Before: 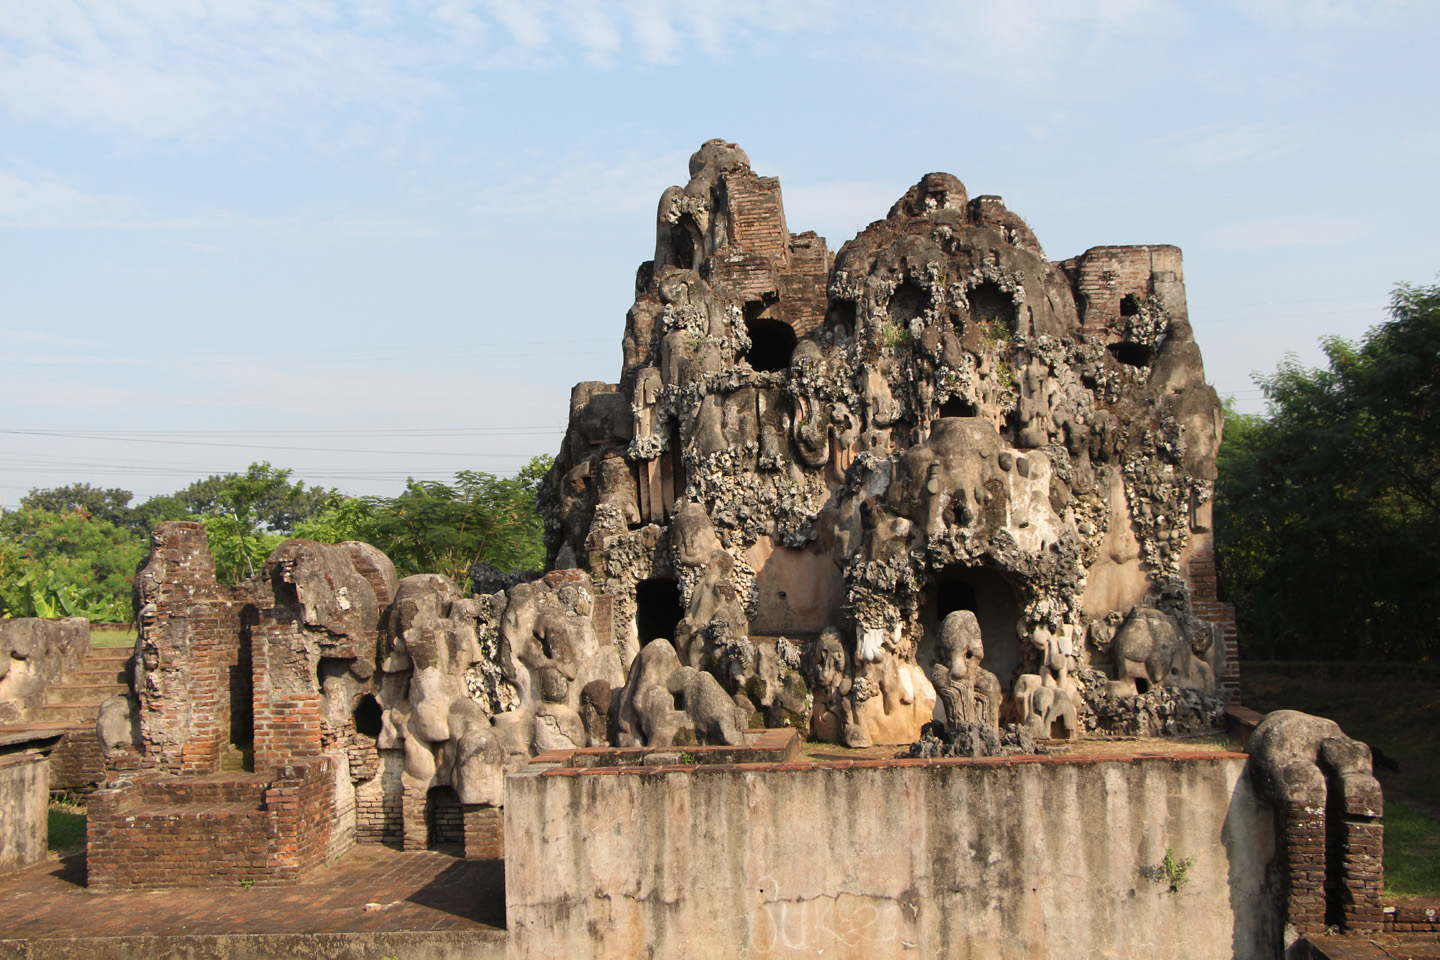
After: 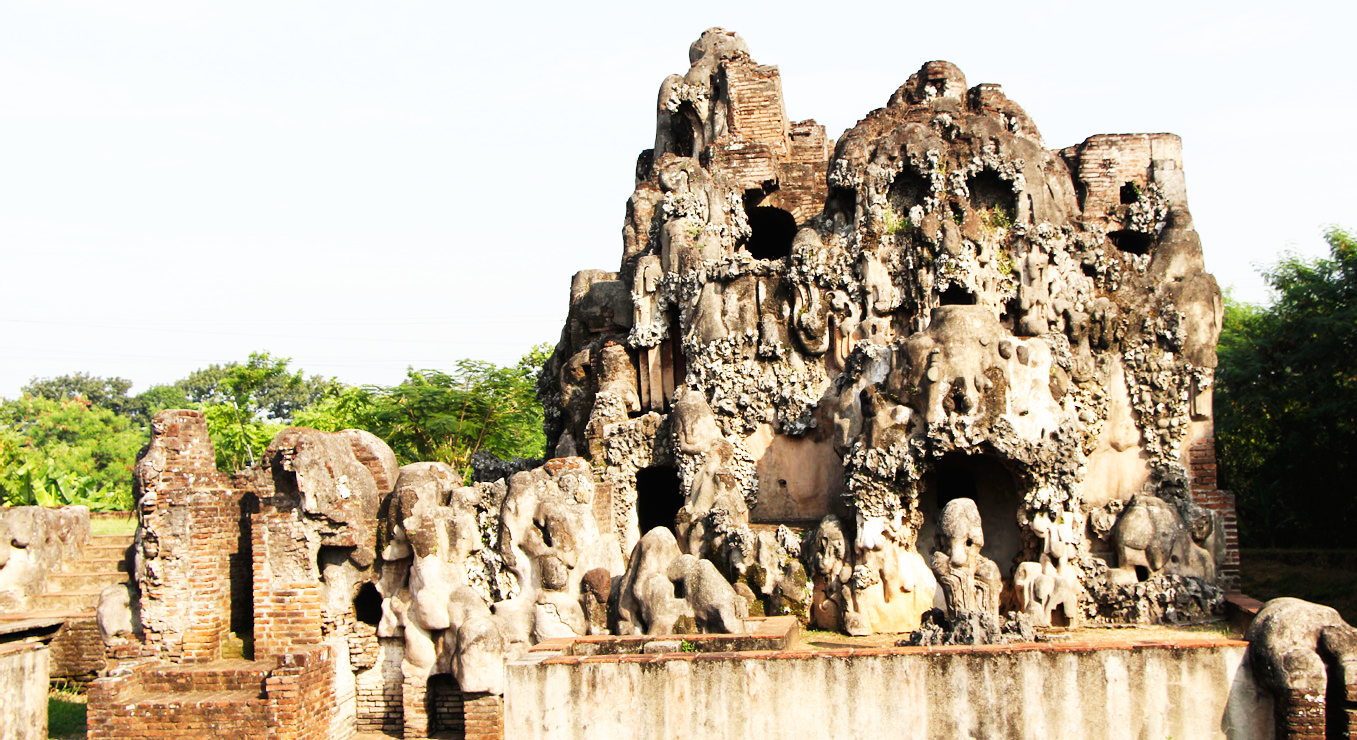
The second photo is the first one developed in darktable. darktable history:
crop and rotate: angle 0.03°, top 11.643%, right 5.651%, bottom 11.189%
base curve: curves: ch0 [(0, 0) (0.007, 0.004) (0.027, 0.03) (0.046, 0.07) (0.207, 0.54) (0.442, 0.872) (0.673, 0.972) (1, 1)], preserve colors none
